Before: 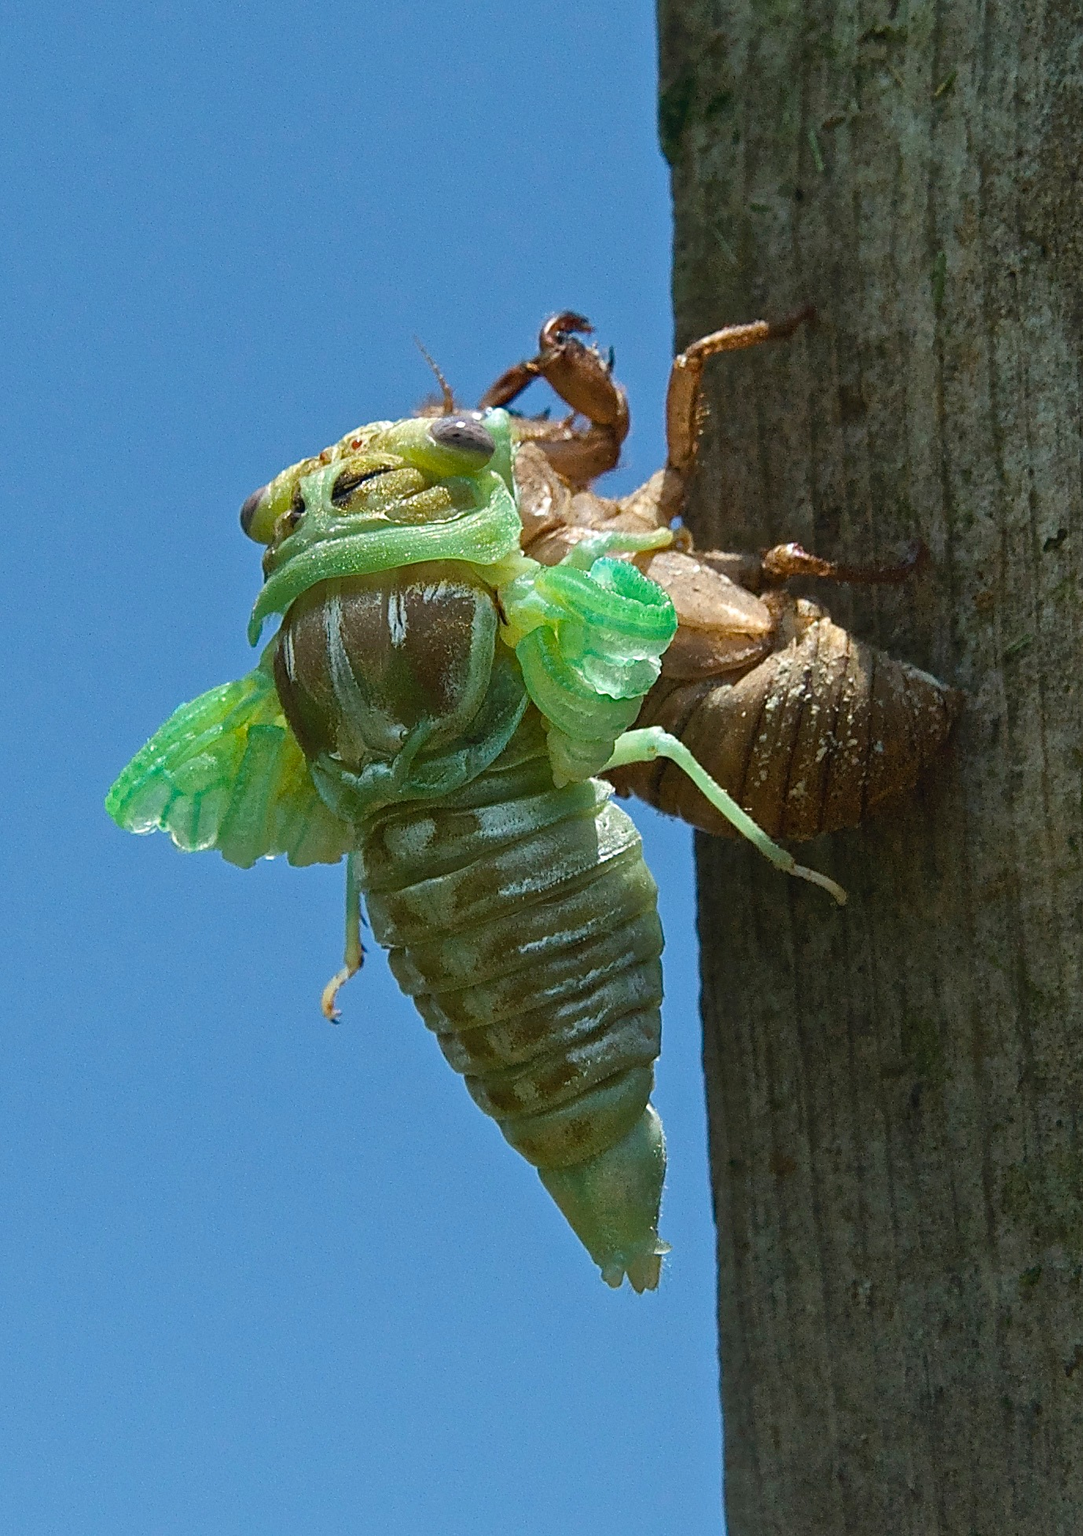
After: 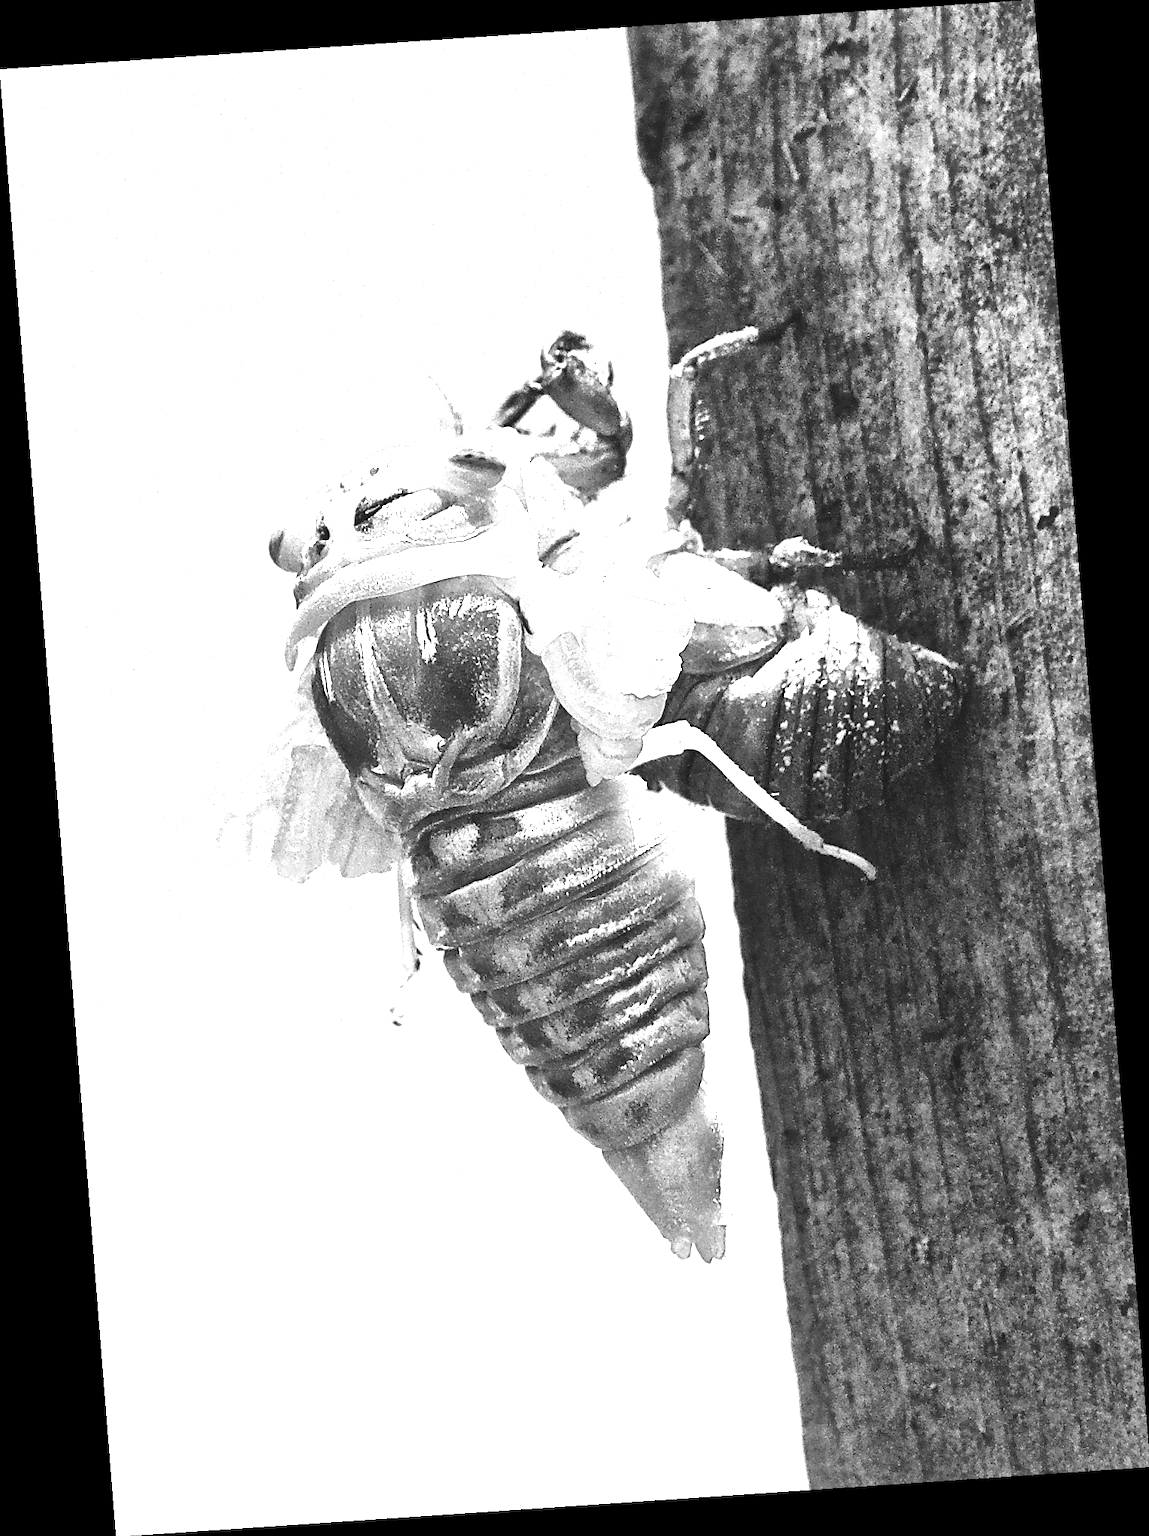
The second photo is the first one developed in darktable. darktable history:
color balance rgb: perceptual saturation grading › global saturation 25%, perceptual brilliance grading › global brilliance 35%, perceptual brilliance grading › highlights 50%, perceptual brilliance grading › mid-tones 60%, perceptual brilliance grading › shadows 35%, global vibrance 20%
rotate and perspective: rotation -4.2°, shear 0.006, automatic cropping off
monochrome: on, module defaults
local contrast: mode bilateral grid, contrast 20, coarseness 50, detail 140%, midtone range 0.2
exposure: exposure 0 EV, compensate highlight preservation false
tone curve: curves: ch0 [(0, 0) (0.003, 0.117) (0.011, 0.118) (0.025, 0.123) (0.044, 0.13) (0.069, 0.137) (0.1, 0.149) (0.136, 0.157) (0.177, 0.184) (0.224, 0.217) (0.277, 0.257) (0.335, 0.324) (0.399, 0.406) (0.468, 0.511) (0.543, 0.609) (0.623, 0.712) (0.709, 0.8) (0.801, 0.877) (0.898, 0.938) (1, 1)], preserve colors none
